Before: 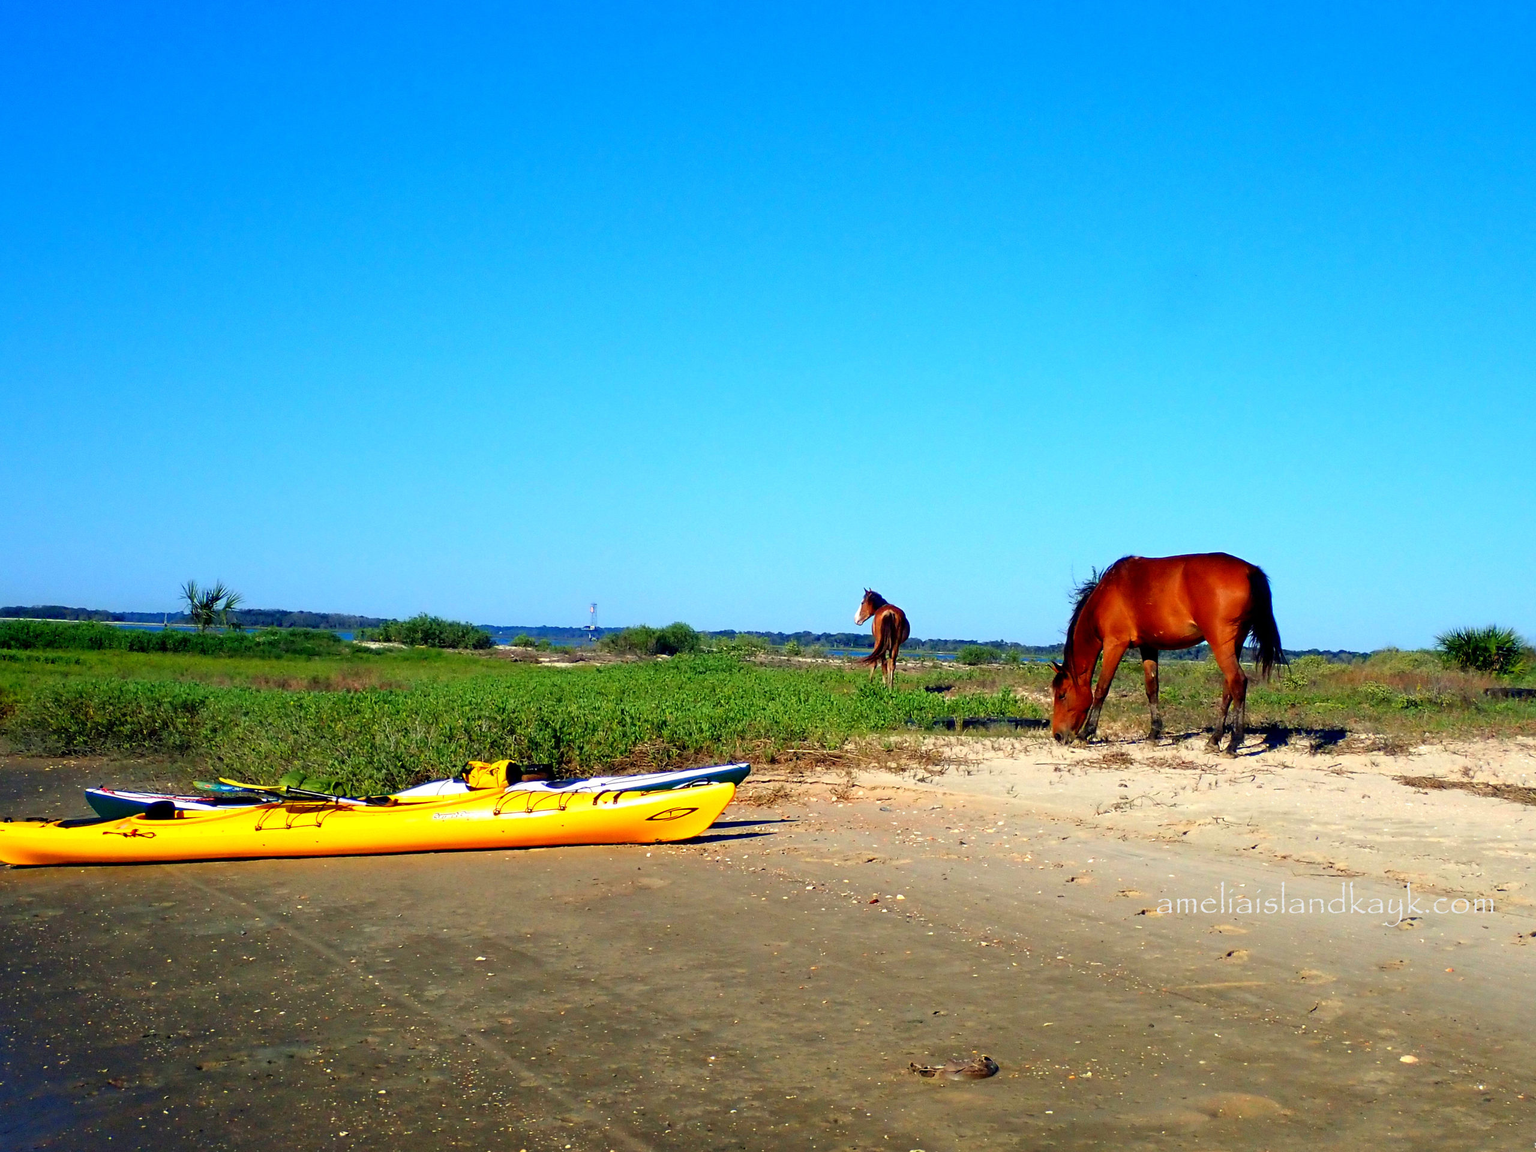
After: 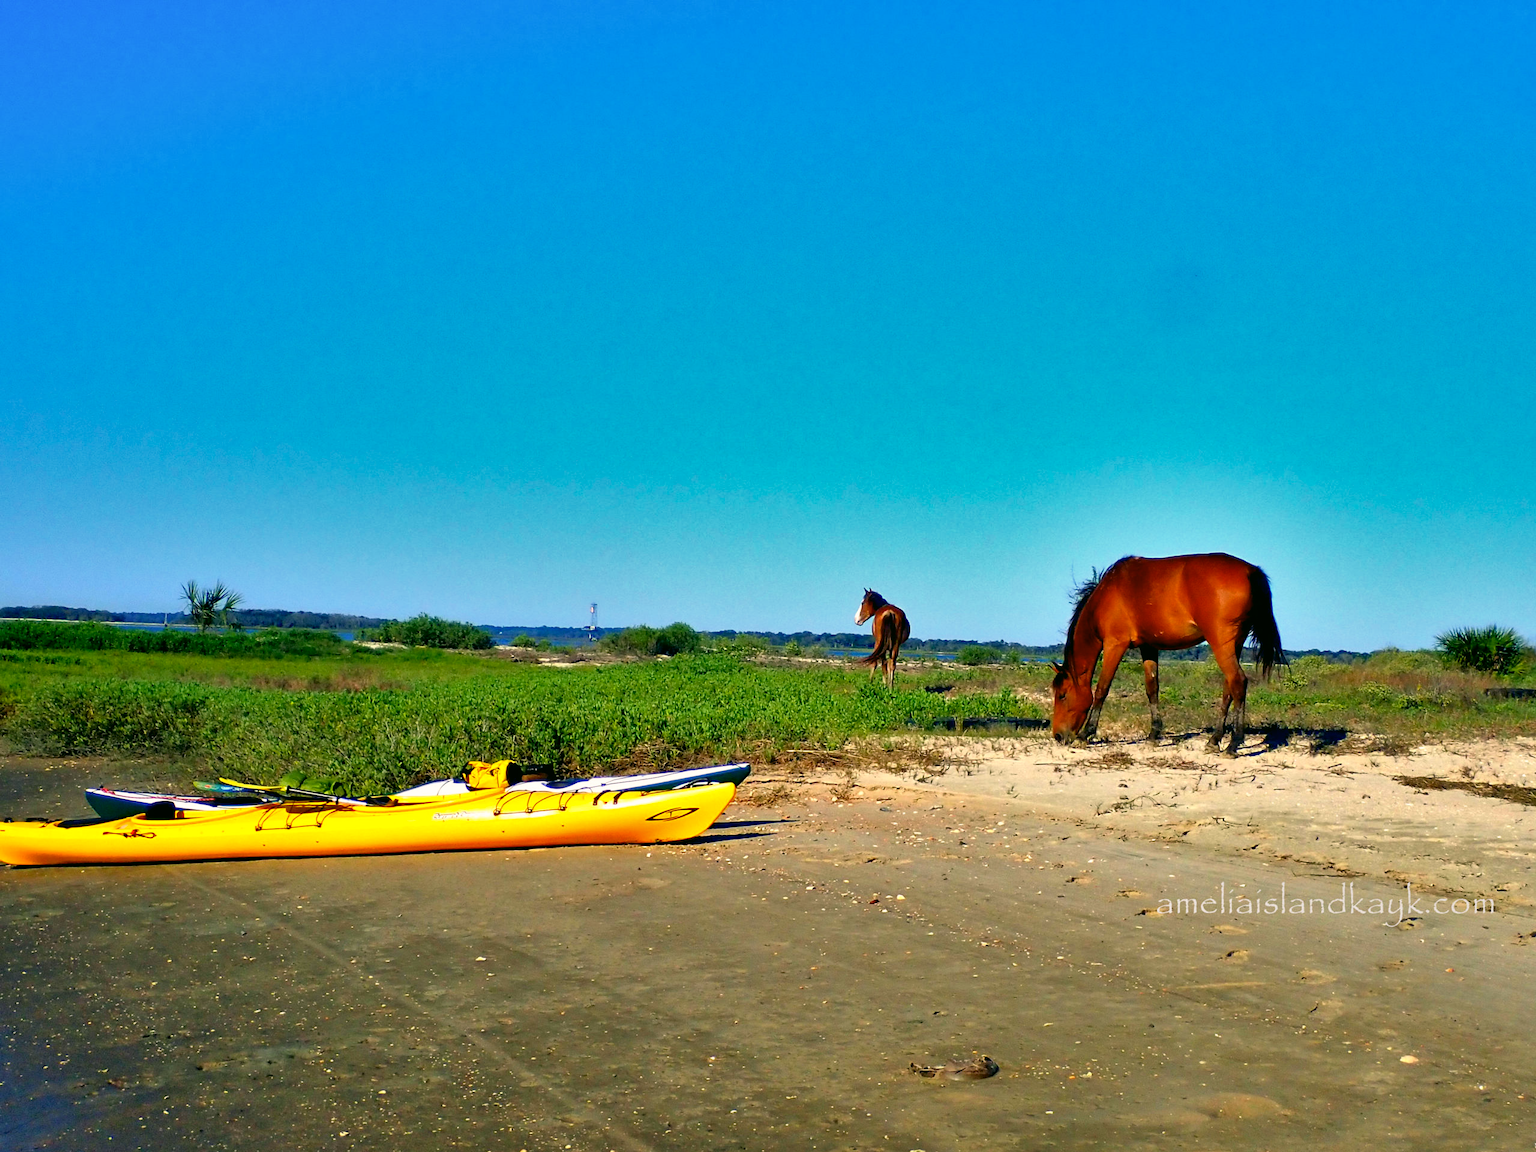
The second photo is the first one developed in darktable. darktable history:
tone equalizer: on, module defaults
shadows and highlights: white point adjustment 0.1, highlights -70, soften with gaussian
color correction: highlights a* 4.02, highlights b* 4.98, shadows a* -7.55, shadows b* 4.98
